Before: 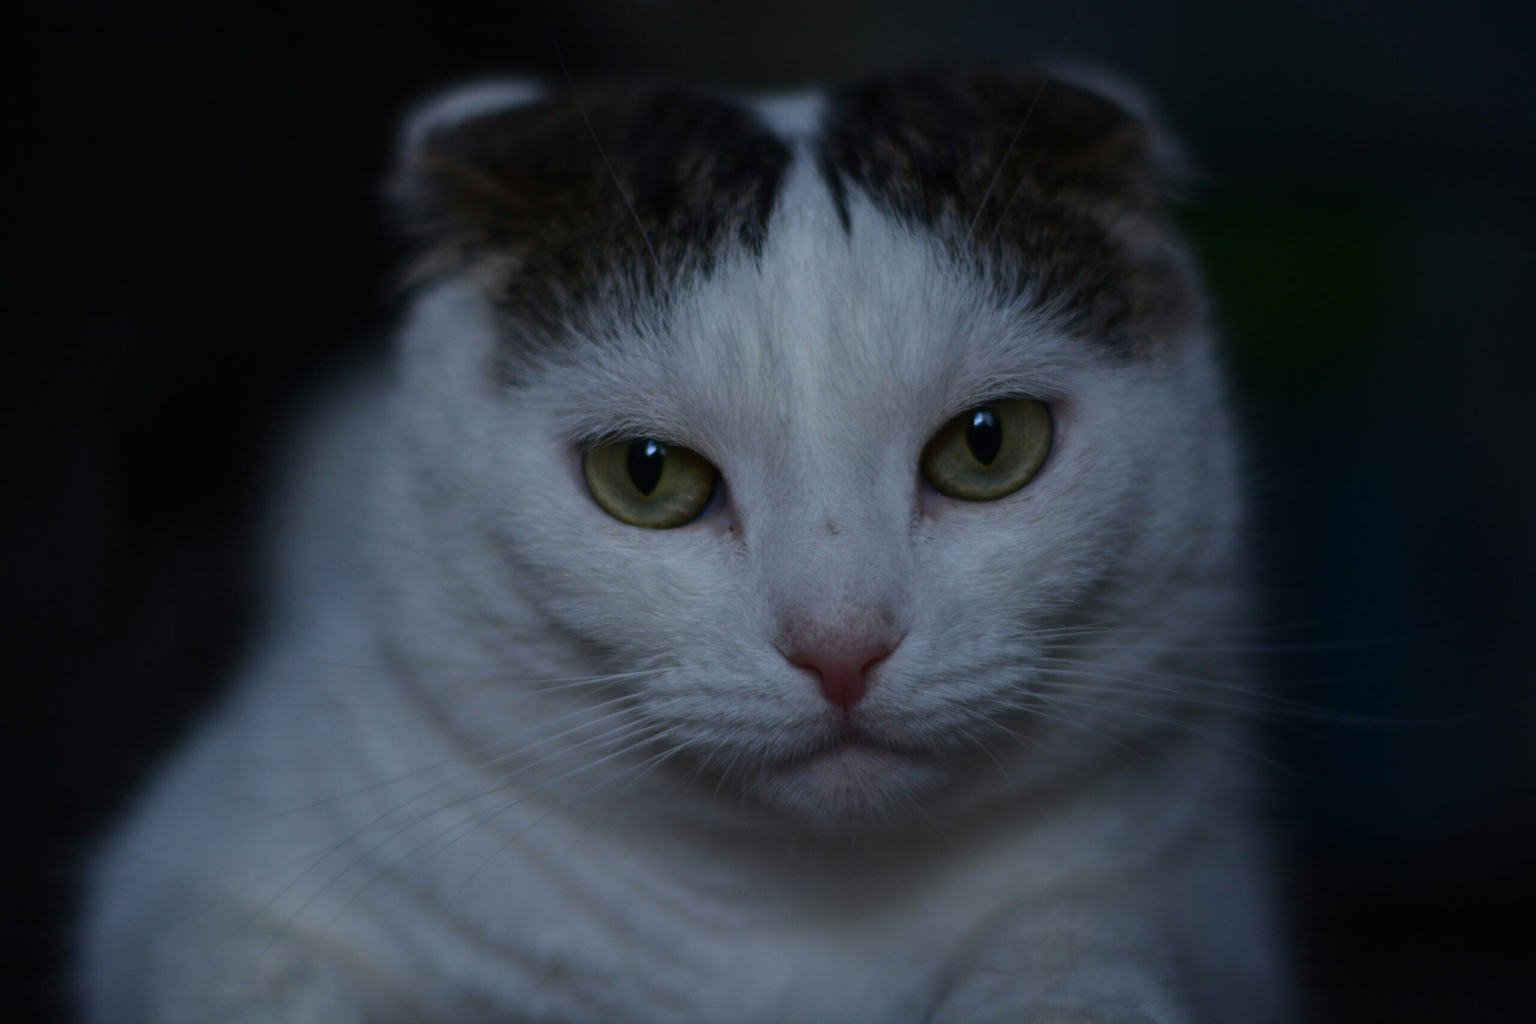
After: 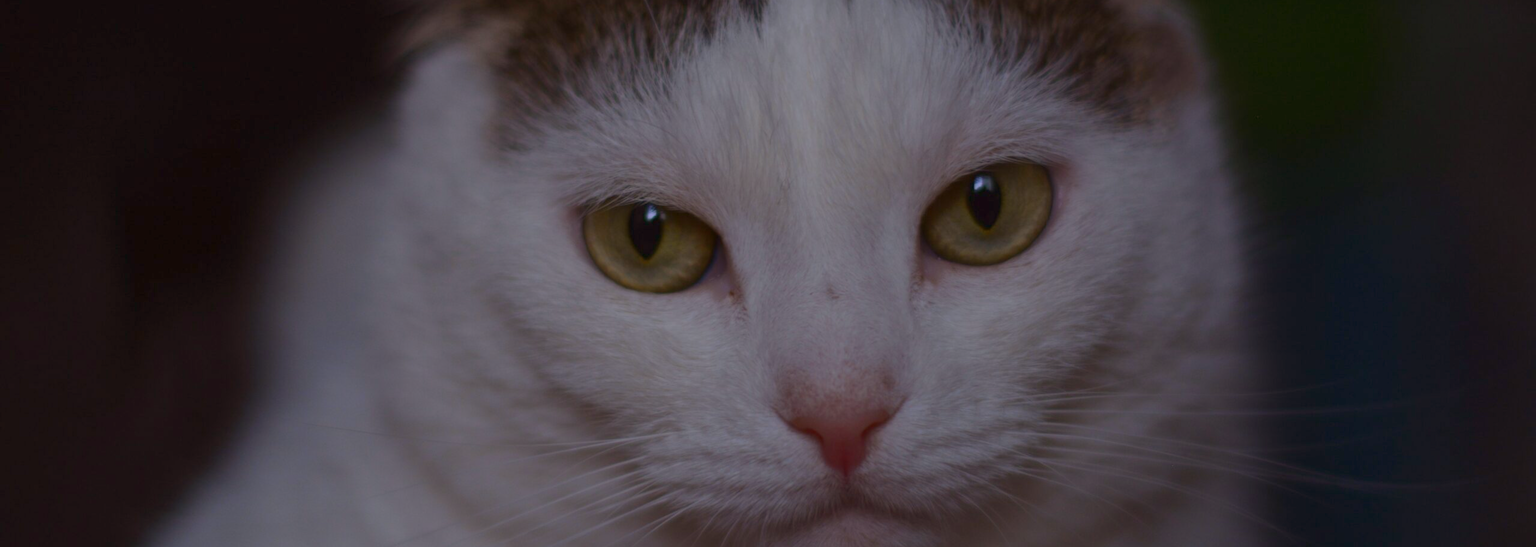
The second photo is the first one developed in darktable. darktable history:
rgb levels: mode RGB, independent channels, levels [[0, 0.5, 1], [0, 0.521, 1], [0, 0.536, 1]]
crop and rotate: top 23.043%, bottom 23.437%
color balance rgb: contrast -30%
